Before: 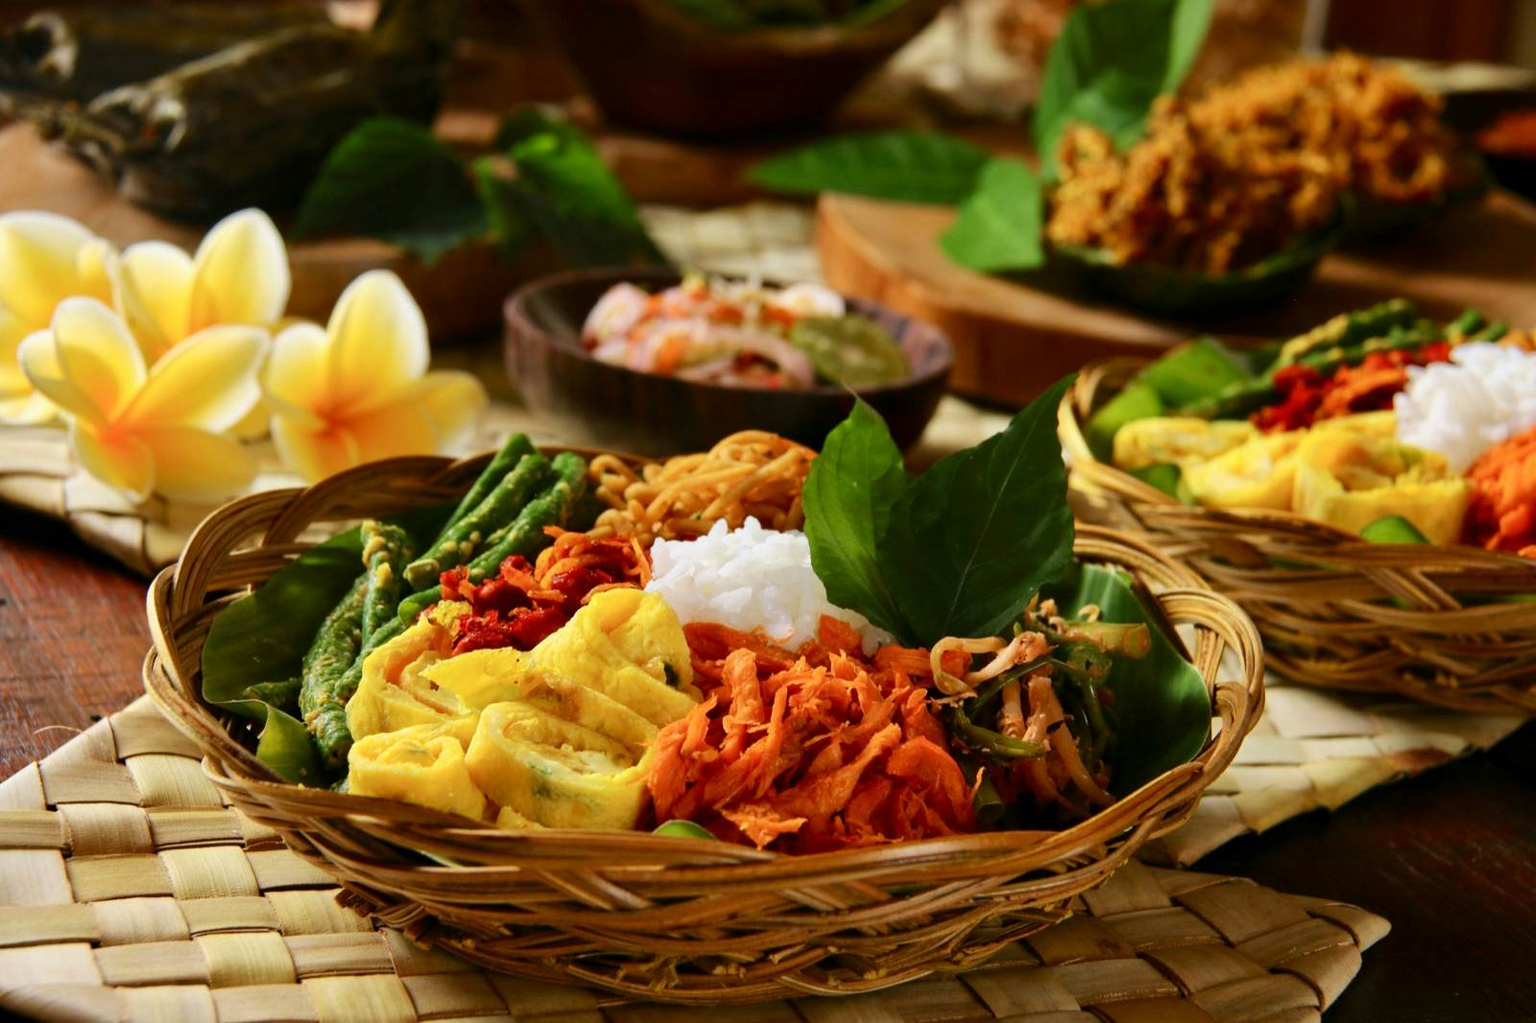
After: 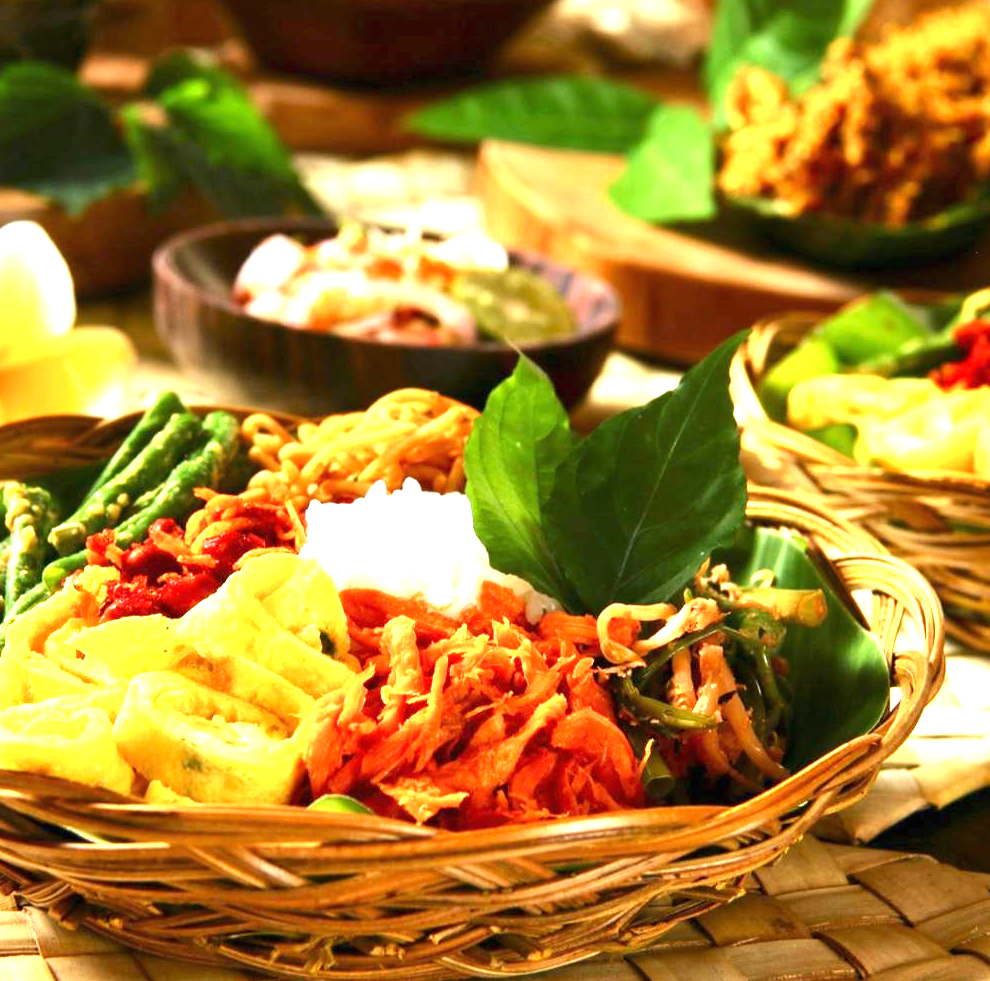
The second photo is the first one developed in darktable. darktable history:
crop and rotate: left 23.289%, top 5.644%, right 14.776%, bottom 2.317%
exposure: black level correction 0, exposure 1.744 EV, compensate highlight preservation false
